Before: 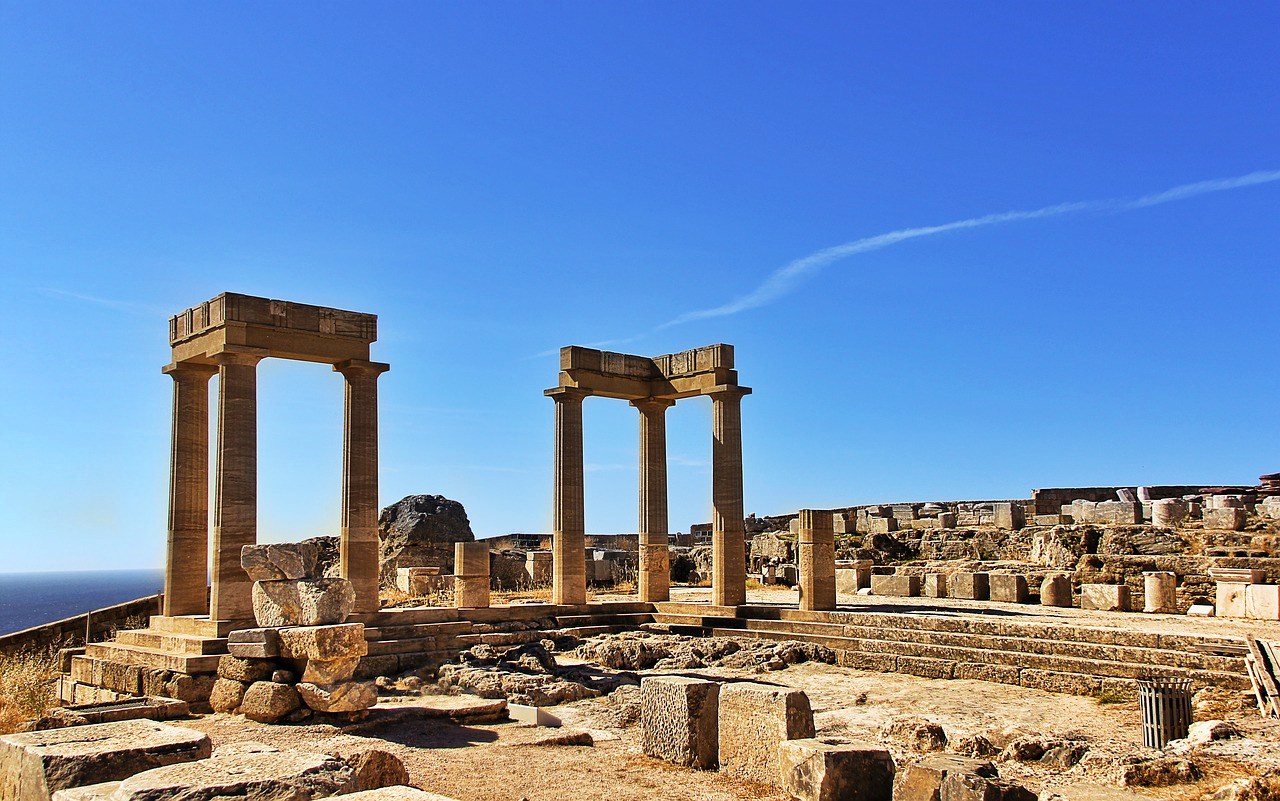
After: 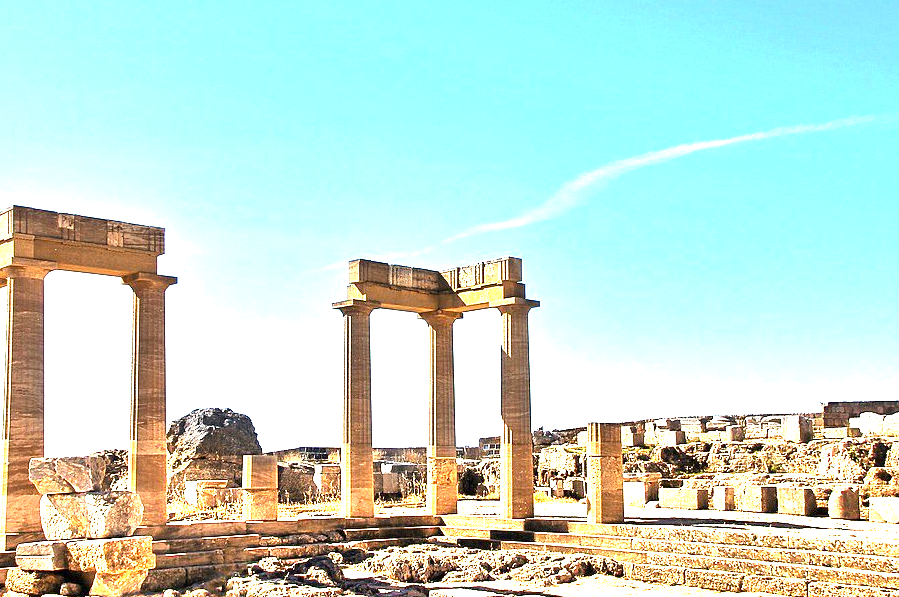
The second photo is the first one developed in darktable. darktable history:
crop and rotate: left 16.636%, top 10.897%, right 13.055%, bottom 14.571%
tone equalizer: -8 EV -0.4 EV, -7 EV -0.39 EV, -6 EV -0.364 EV, -5 EV -0.257 EV, -3 EV 0.24 EV, -2 EV 0.317 EV, -1 EV 0.409 EV, +0 EV 0.427 EV
exposure: exposure 2.019 EV, compensate exposure bias true, compensate highlight preservation false
